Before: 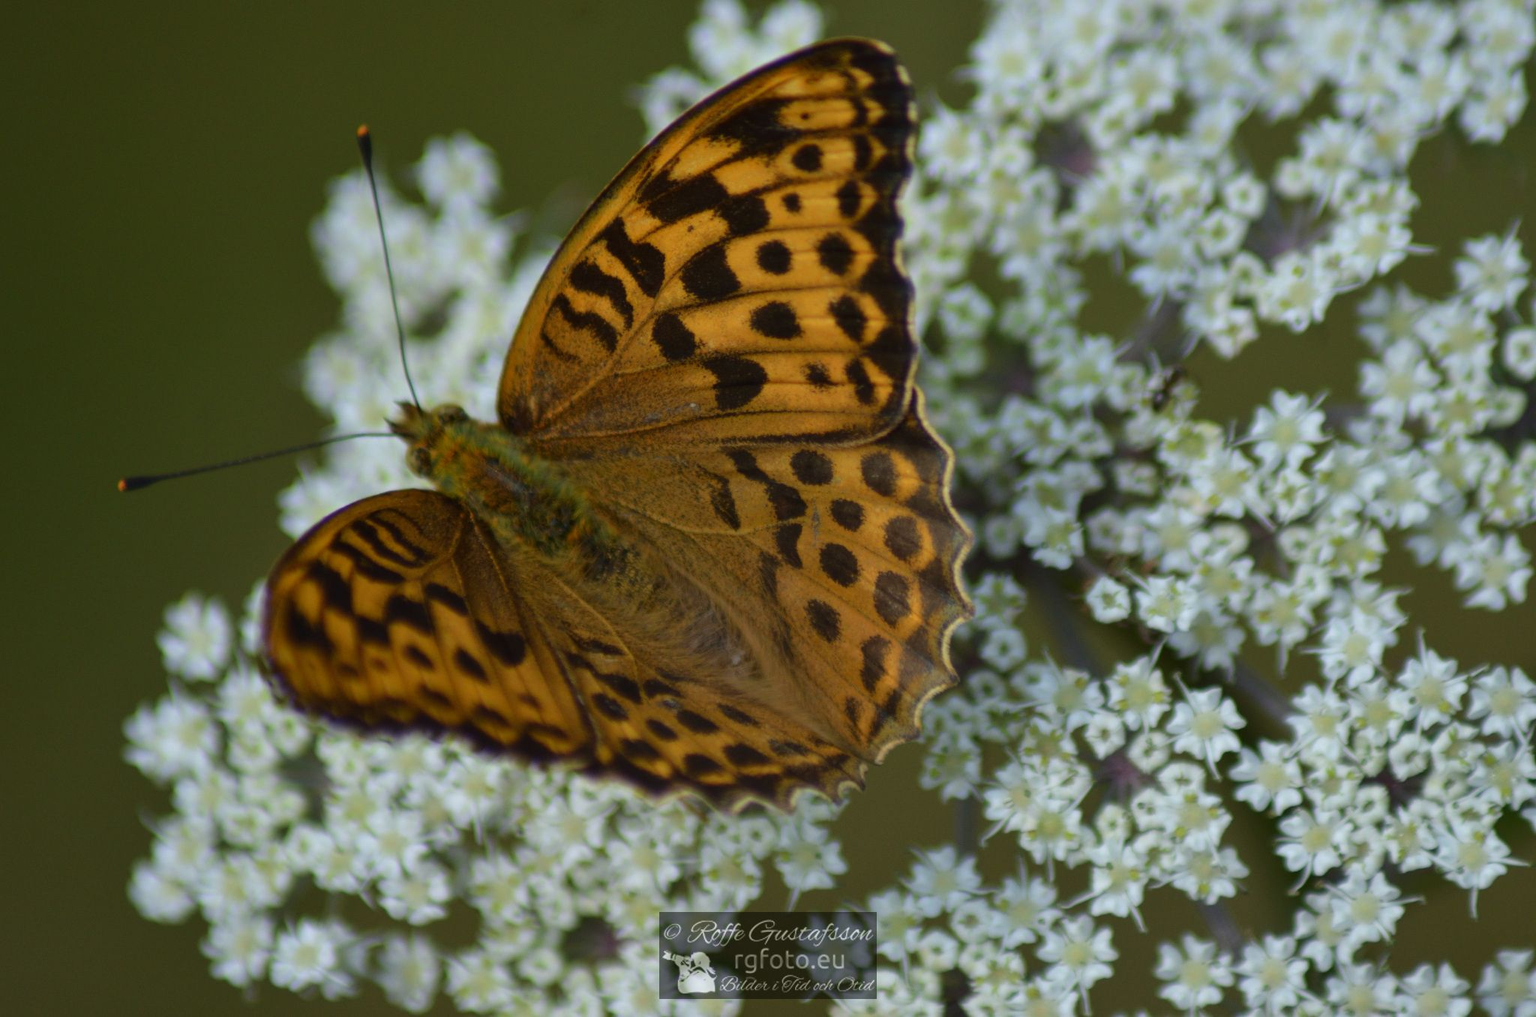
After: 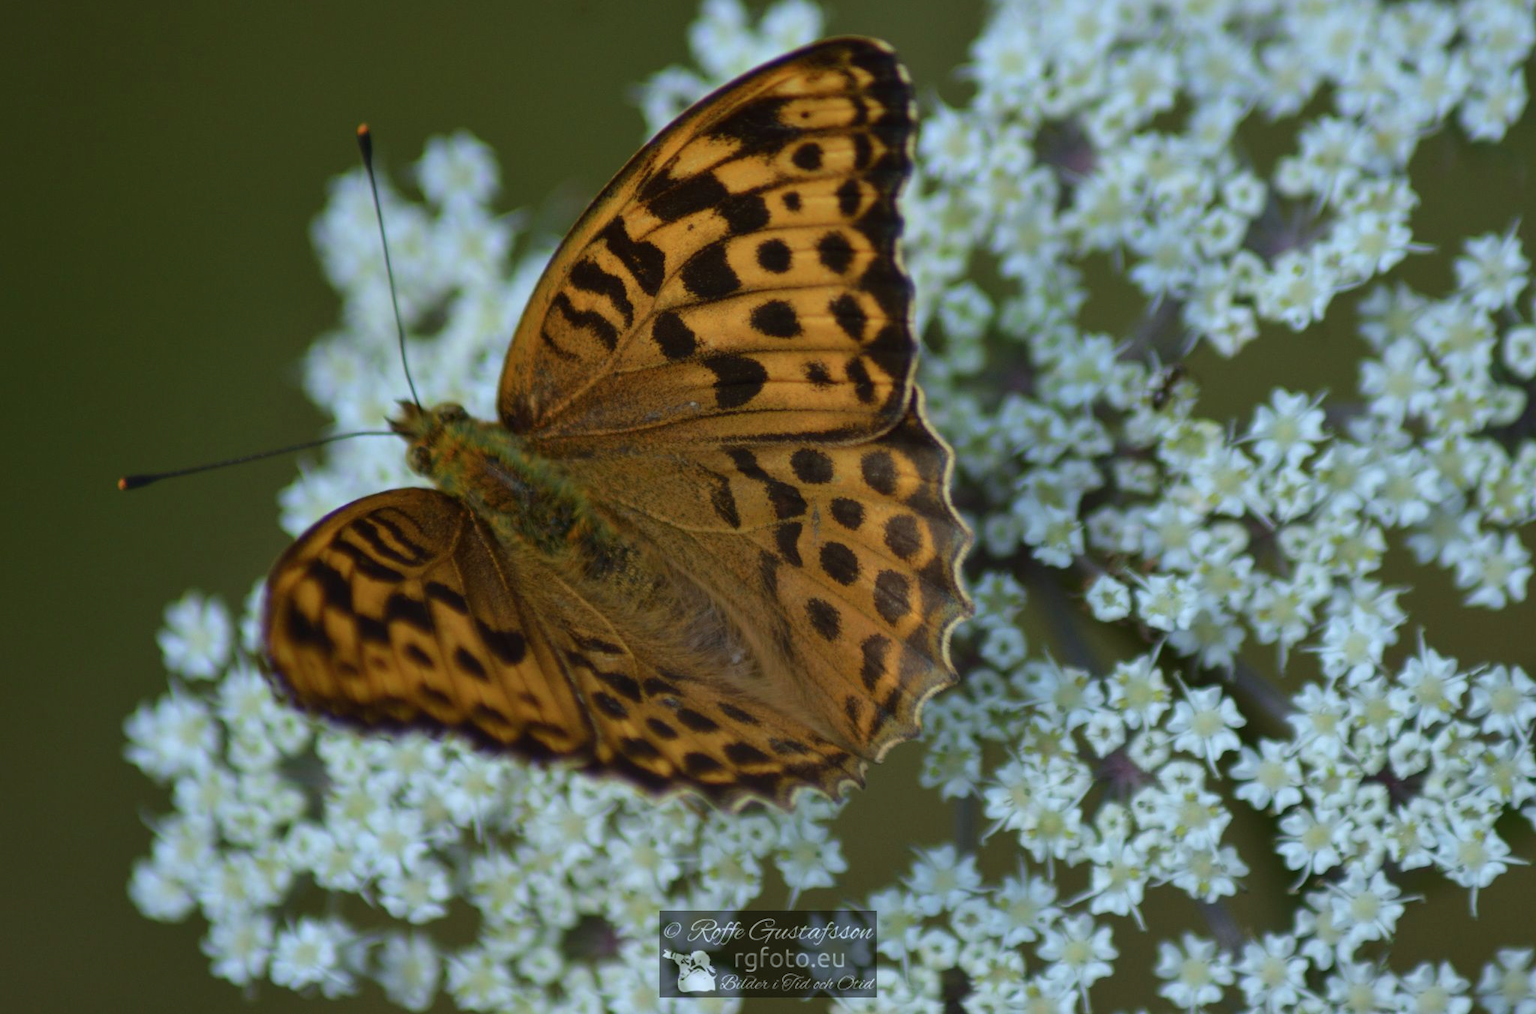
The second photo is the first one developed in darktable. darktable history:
crop: top 0.148%, bottom 0.14%
color correction: highlights a* -3.81, highlights b* -10.63
